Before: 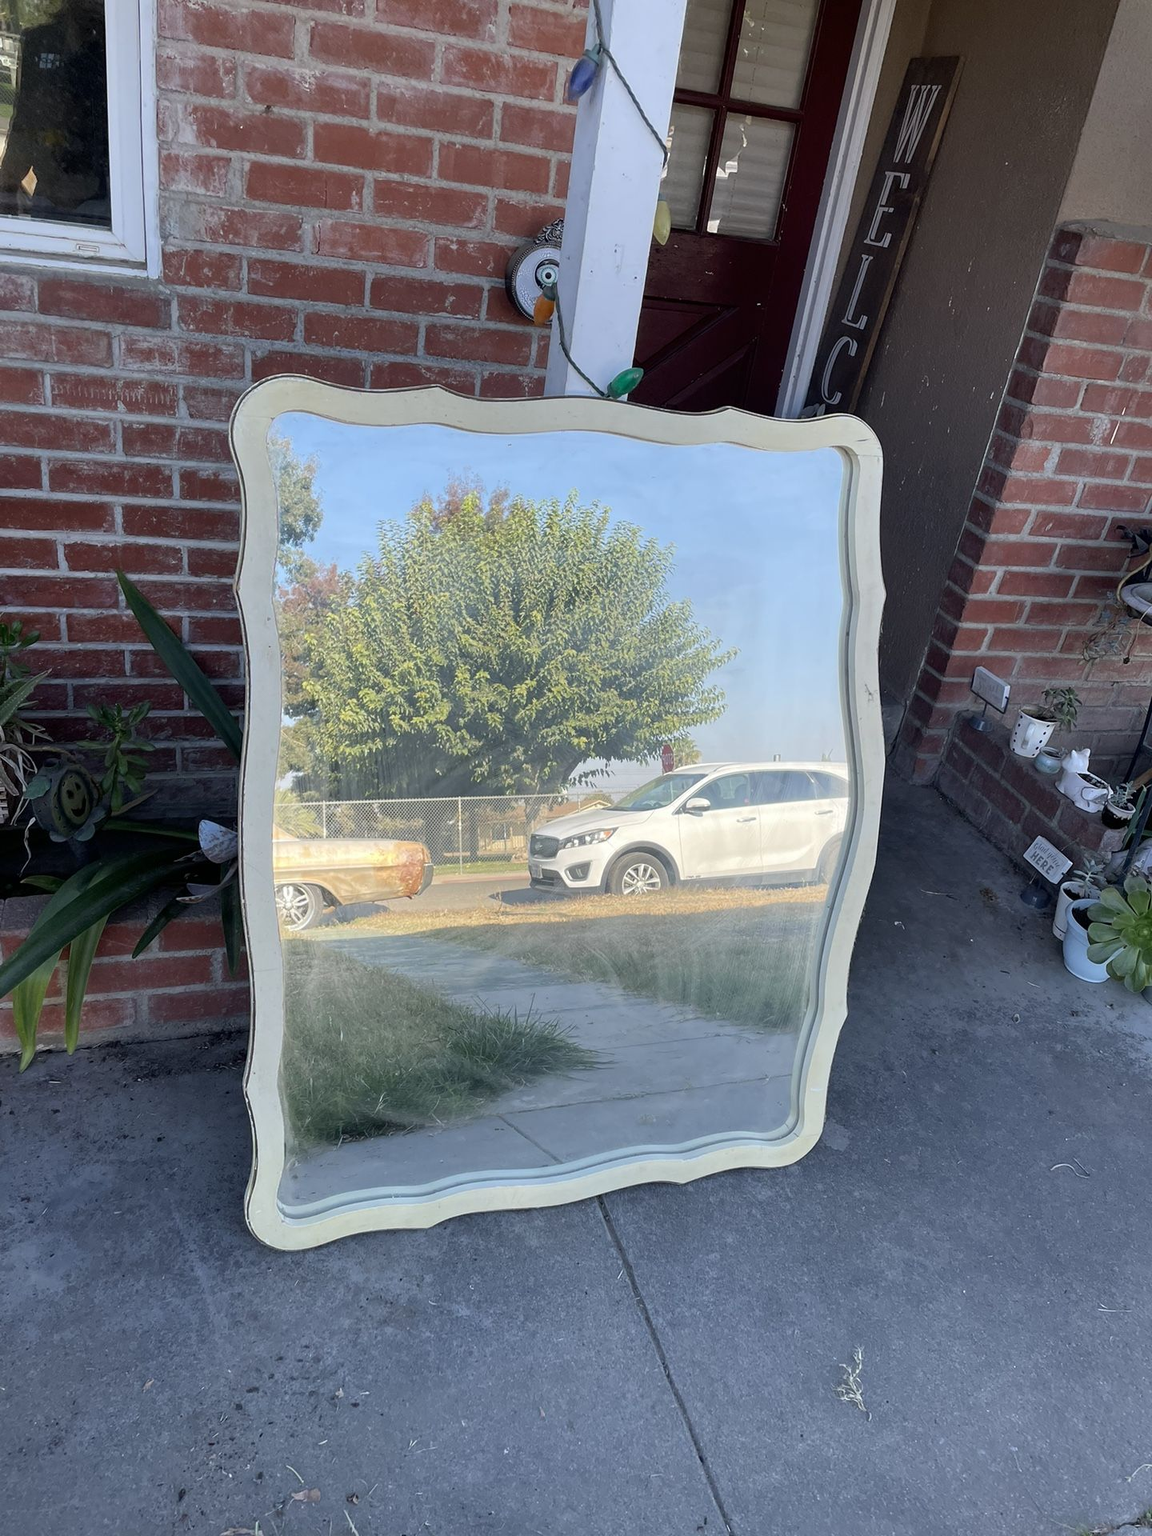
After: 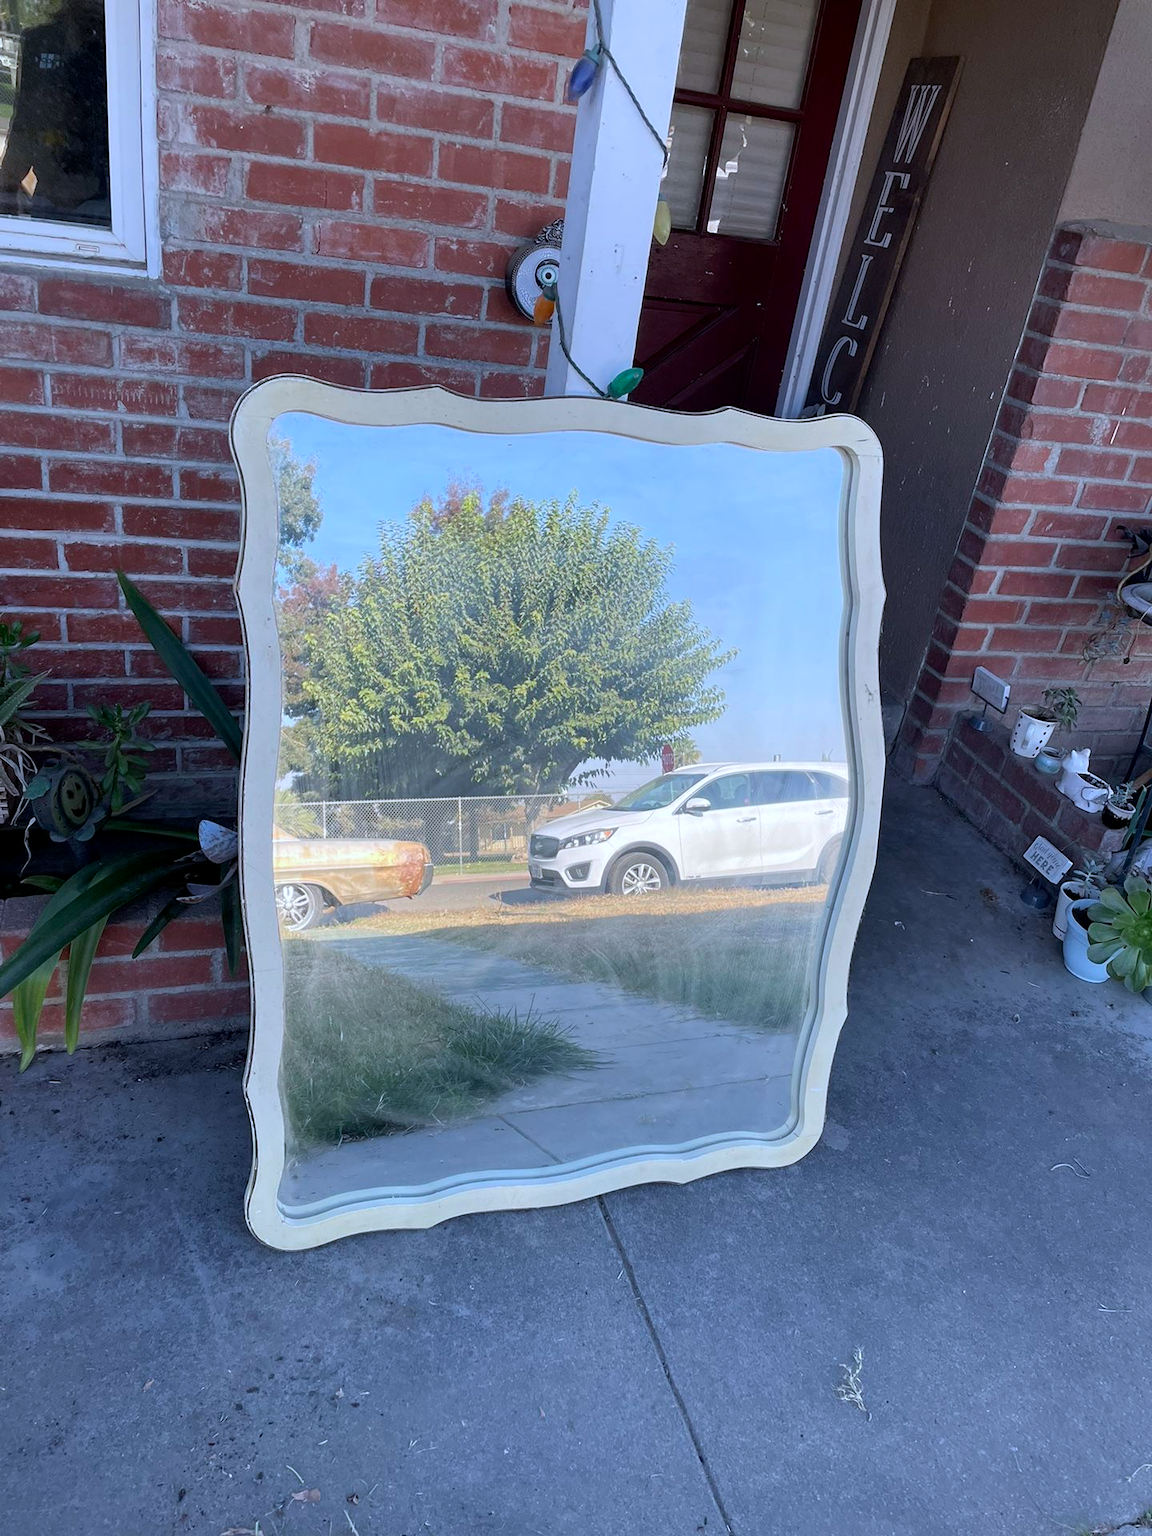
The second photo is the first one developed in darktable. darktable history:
exposure: black level correction 0.001, compensate highlight preservation false
color calibration: illuminant as shot in camera, x 0.37, y 0.382, temperature 4313.45 K, saturation algorithm version 1 (2020)
